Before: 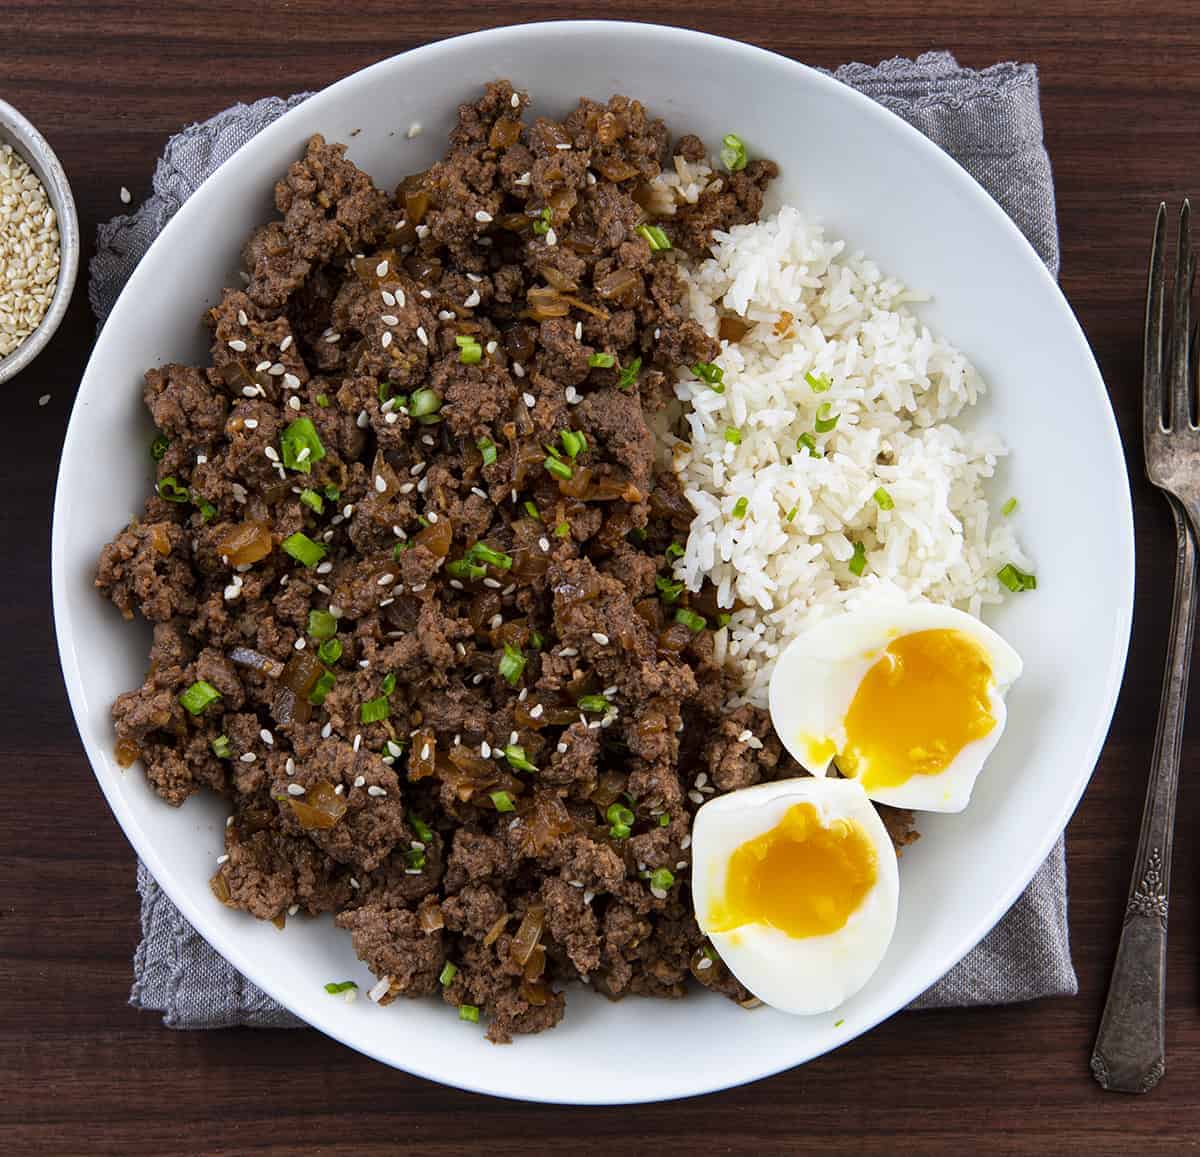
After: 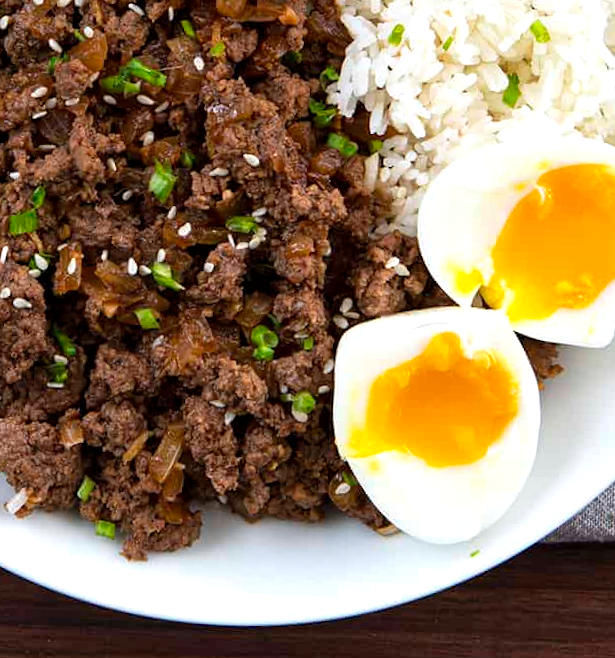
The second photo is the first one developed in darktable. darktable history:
rotate and perspective: rotation 2.27°, automatic cropping off
crop: left 29.672%, top 41.786%, right 20.851%, bottom 3.487%
white balance: emerald 1
exposure: exposure 0.3 EV
